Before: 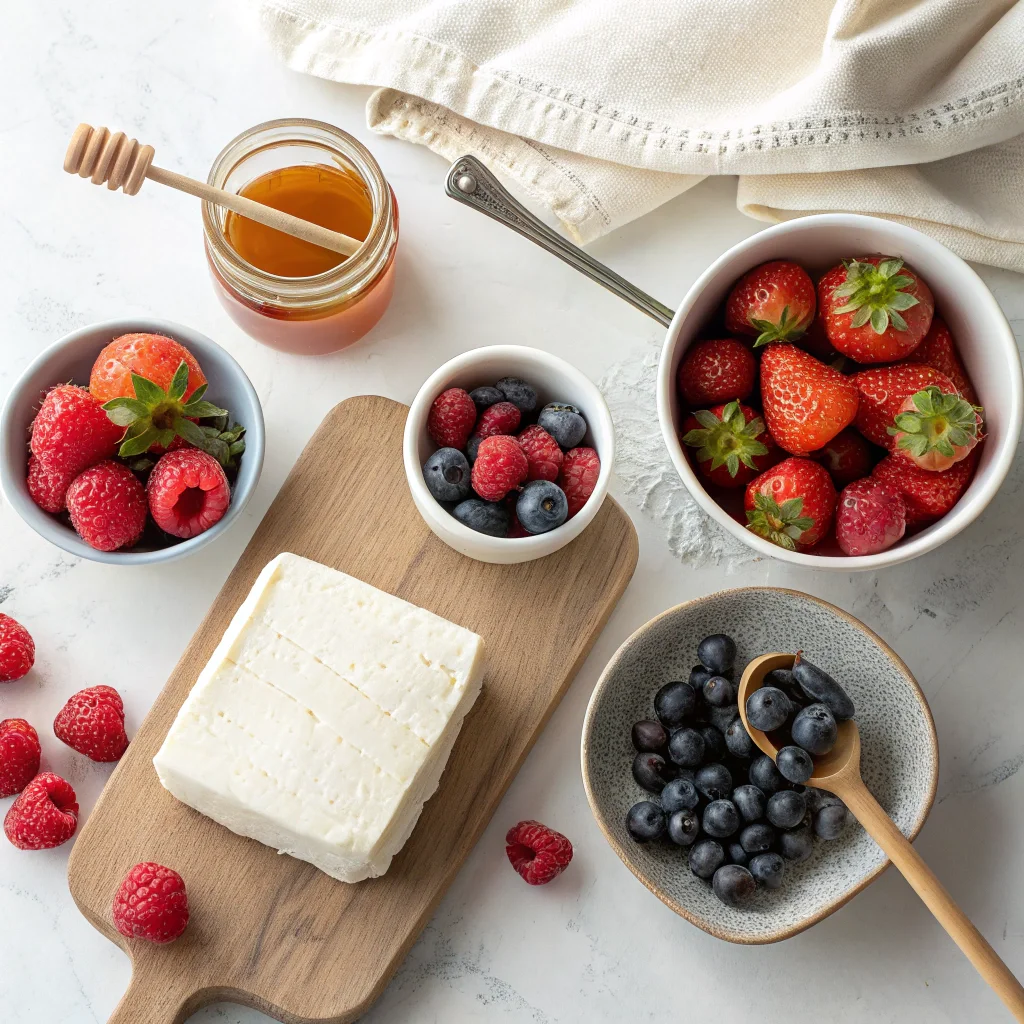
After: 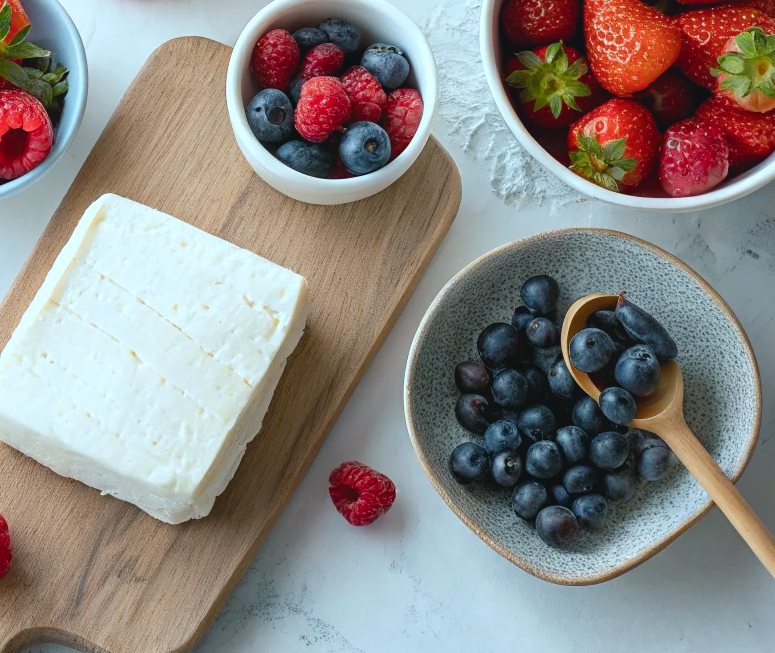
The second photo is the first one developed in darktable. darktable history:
crop and rotate: left 17.299%, top 35.115%, right 7.015%, bottom 1.024%
color balance rgb: shadows lift › chroma 2%, shadows lift › hue 219.6°, power › hue 313.2°, highlights gain › chroma 3%, highlights gain › hue 75.6°, global offset › luminance 0.5%, perceptual saturation grading › global saturation 15.33%, perceptual saturation grading › highlights -19.33%, perceptual saturation grading › shadows 20%, global vibrance 20%
color correction: highlights a* -9.73, highlights b* -21.22
